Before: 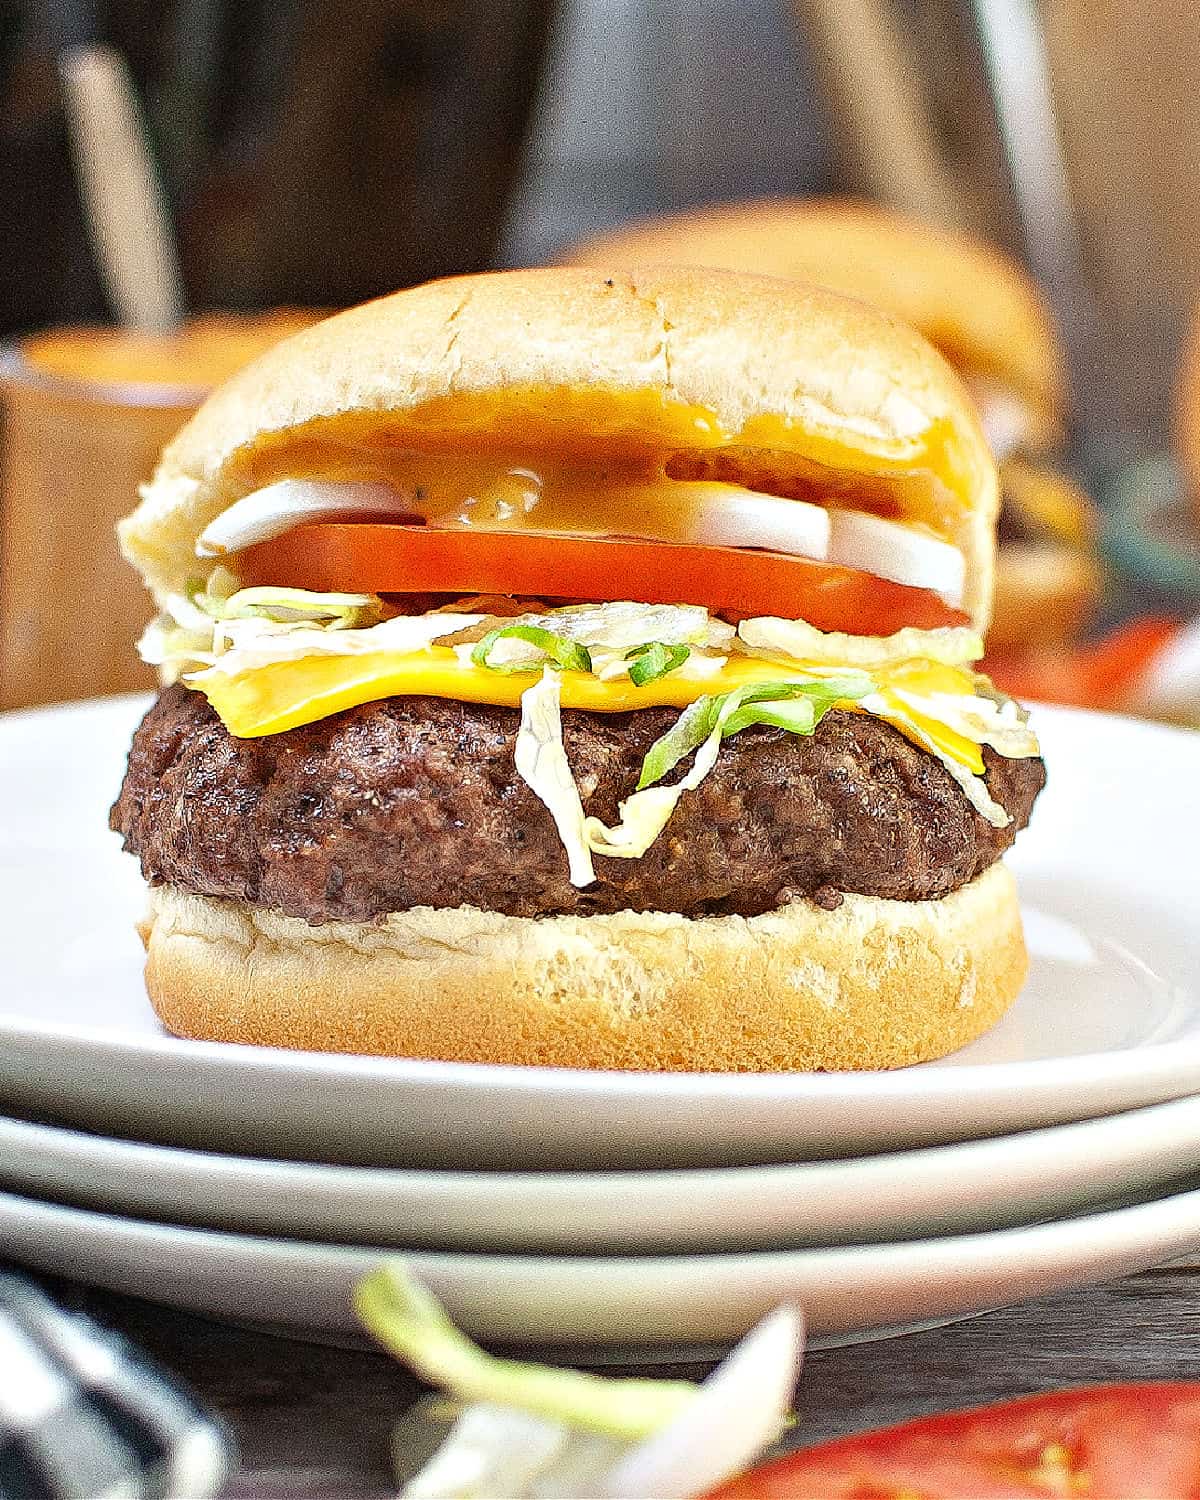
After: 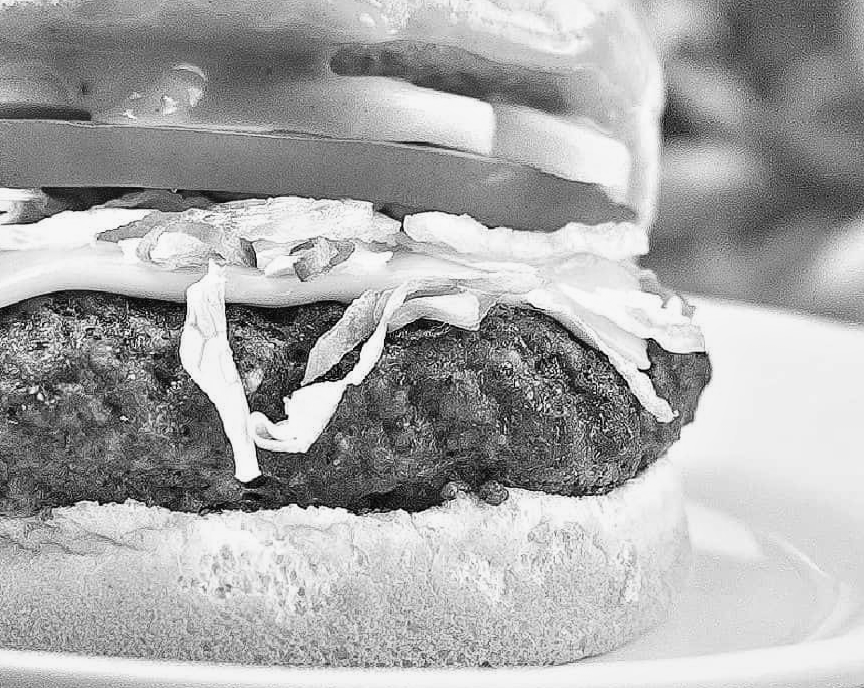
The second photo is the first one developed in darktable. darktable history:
monochrome: a 30.25, b 92.03
crop and rotate: left 27.938%, top 27.046%, bottom 27.046%
